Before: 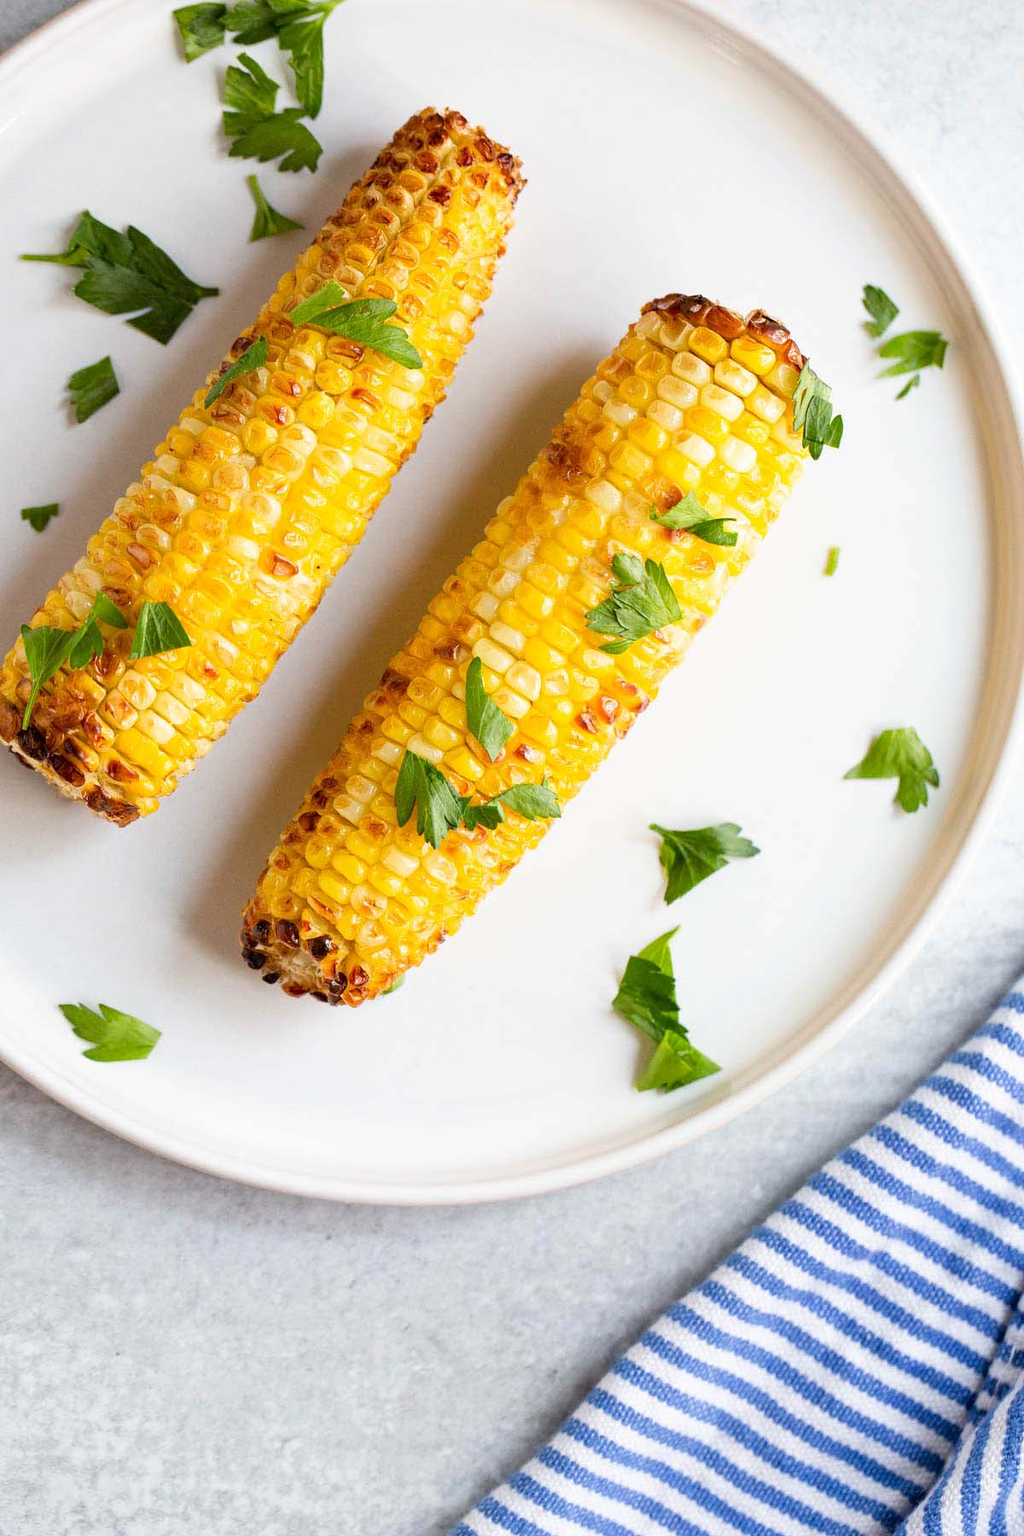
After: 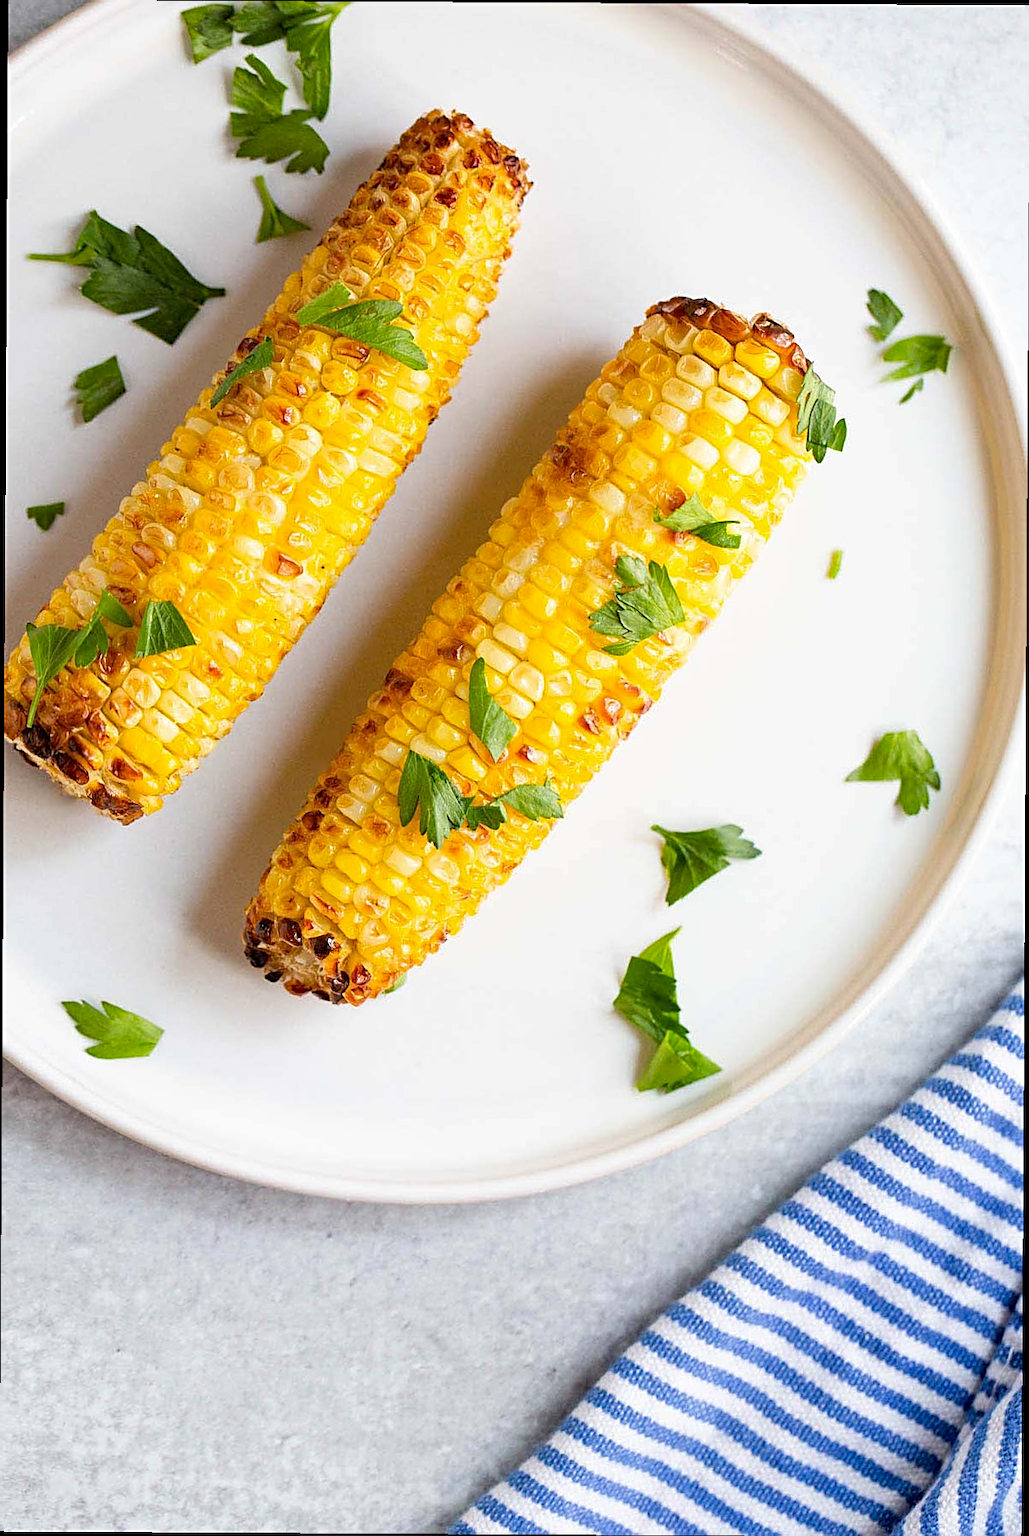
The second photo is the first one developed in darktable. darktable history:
haze removal: compatibility mode true, adaptive false
crop and rotate: angle -0.329°
sharpen: on, module defaults
